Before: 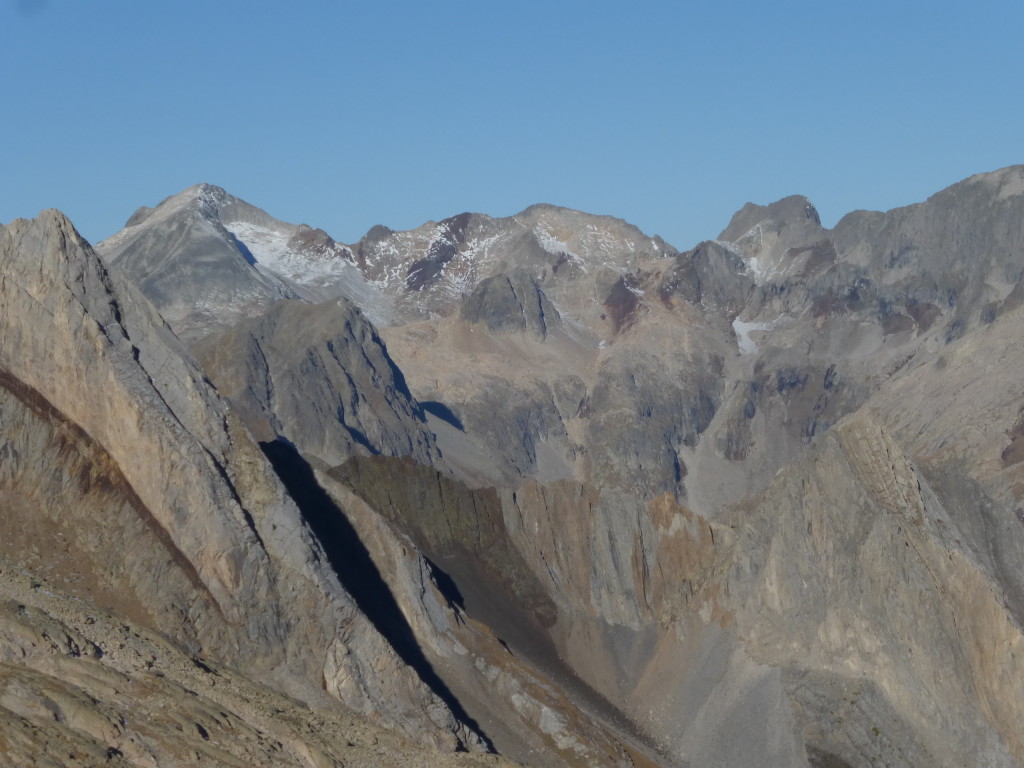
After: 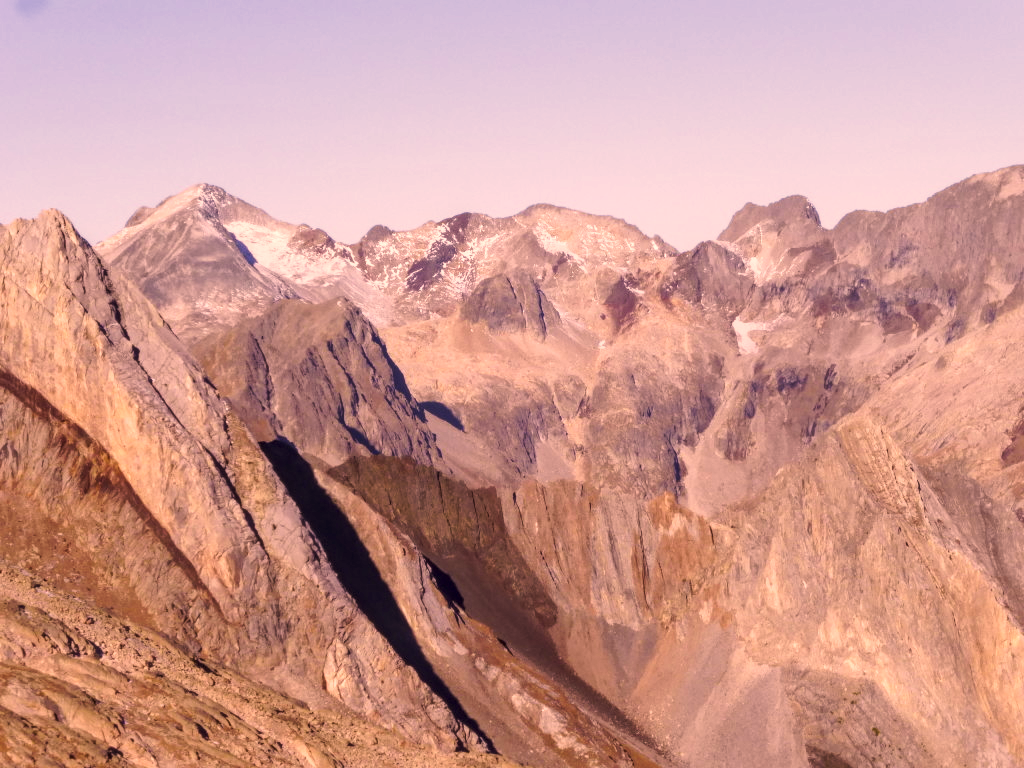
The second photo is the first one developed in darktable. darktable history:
rgb levels: mode RGB, independent channels, levels [[0, 0.474, 1], [0, 0.5, 1], [0, 0.5, 1]]
exposure: black level correction 0.001, exposure 0.5 EV, compensate exposure bias true, compensate highlight preservation false
color correction: highlights a* 21.16, highlights b* 19.61
local contrast: detail 130%
tone curve: curves: ch0 [(0, 0) (0.003, 0.011) (0.011, 0.019) (0.025, 0.03) (0.044, 0.045) (0.069, 0.061) (0.1, 0.085) (0.136, 0.119) (0.177, 0.159) (0.224, 0.205) (0.277, 0.261) (0.335, 0.329) (0.399, 0.407) (0.468, 0.508) (0.543, 0.606) (0.623, 0.71) (0.709, 0.815) (0.801, 0.903) (0.898, 0.957) (1, 1)], preserve colors none
